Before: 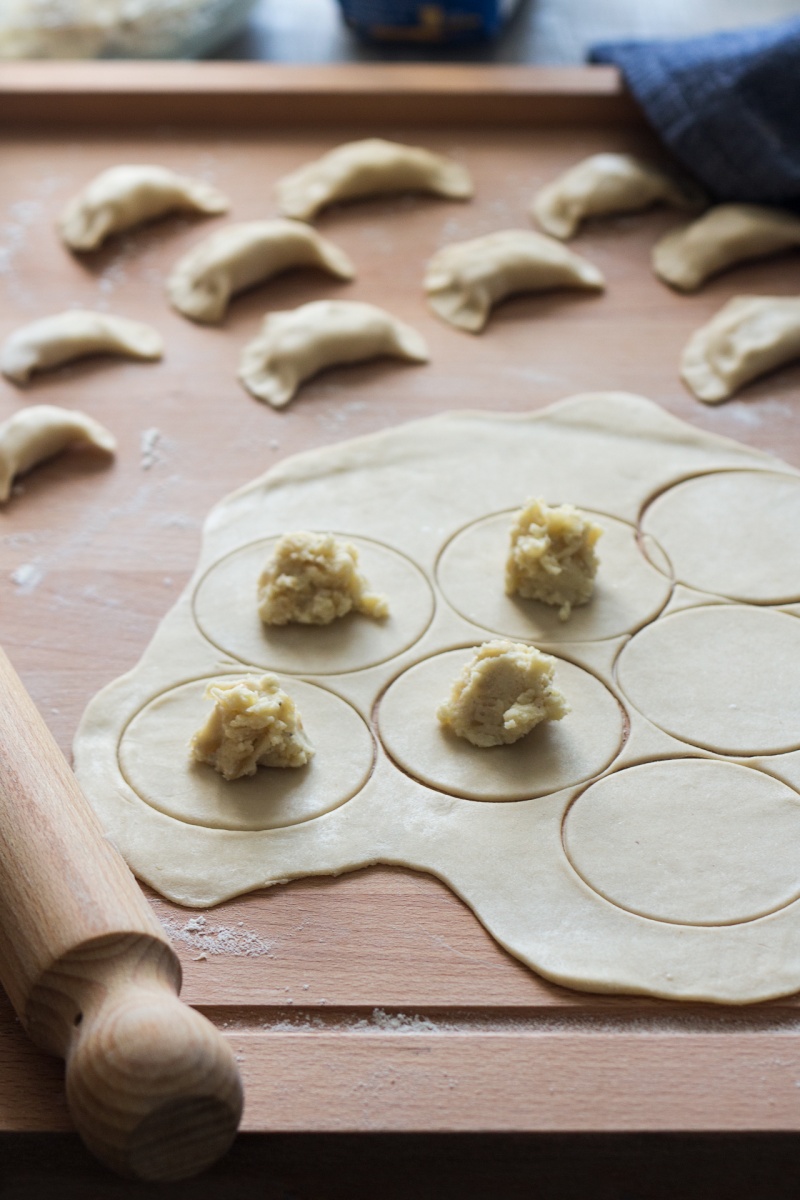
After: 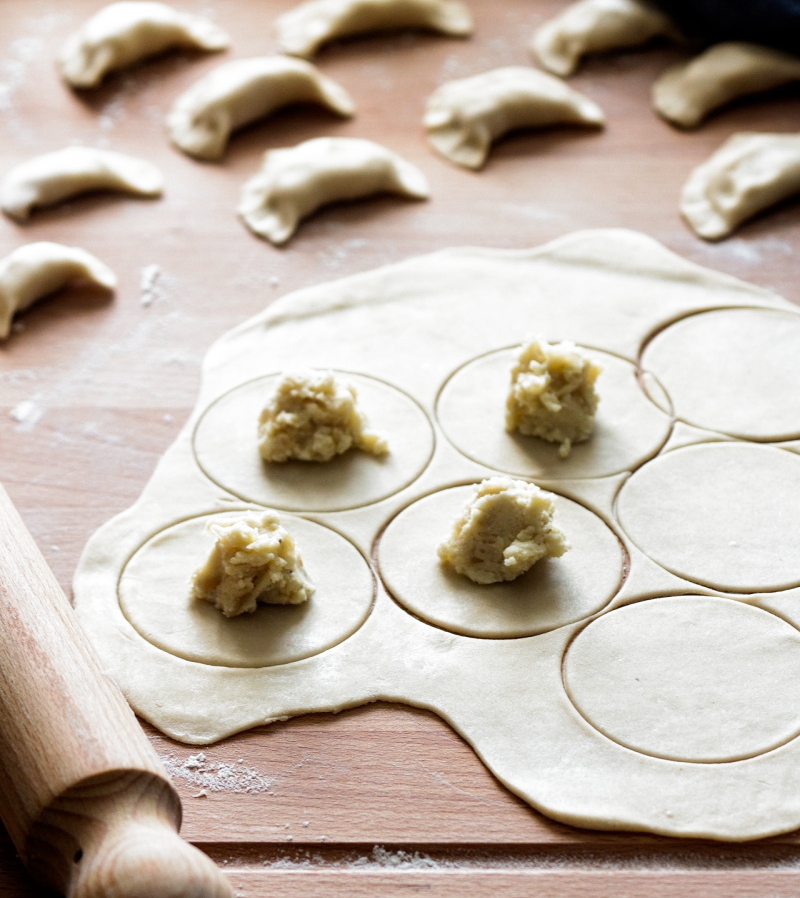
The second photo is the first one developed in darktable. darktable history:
crop: top 13.65%, bottom 11.485%
filmic rgb: black relative exposure -8.24 EV, white relative exposure 2.2 EV, target white luminance 99.907%, hardness 7.2, latitude 75.28%, contrast 1.319, highlights saturation mix -2.74%, shadows ↔ highlights balance 29.87%, preserve chrominance no, color science v5 (2021)
